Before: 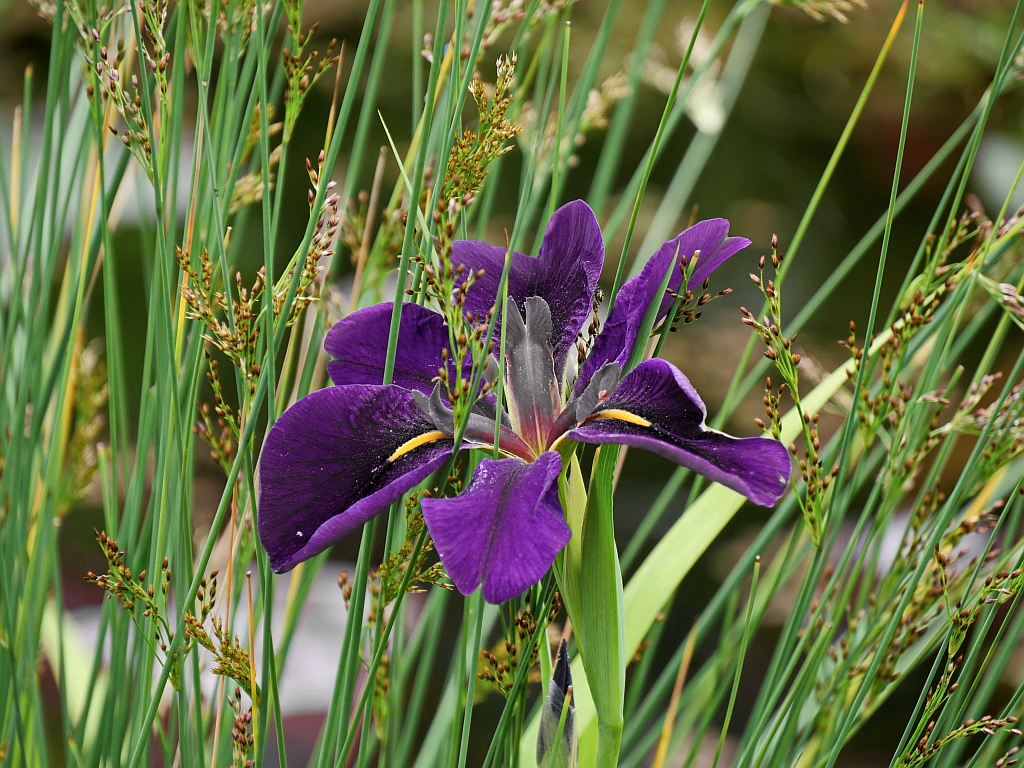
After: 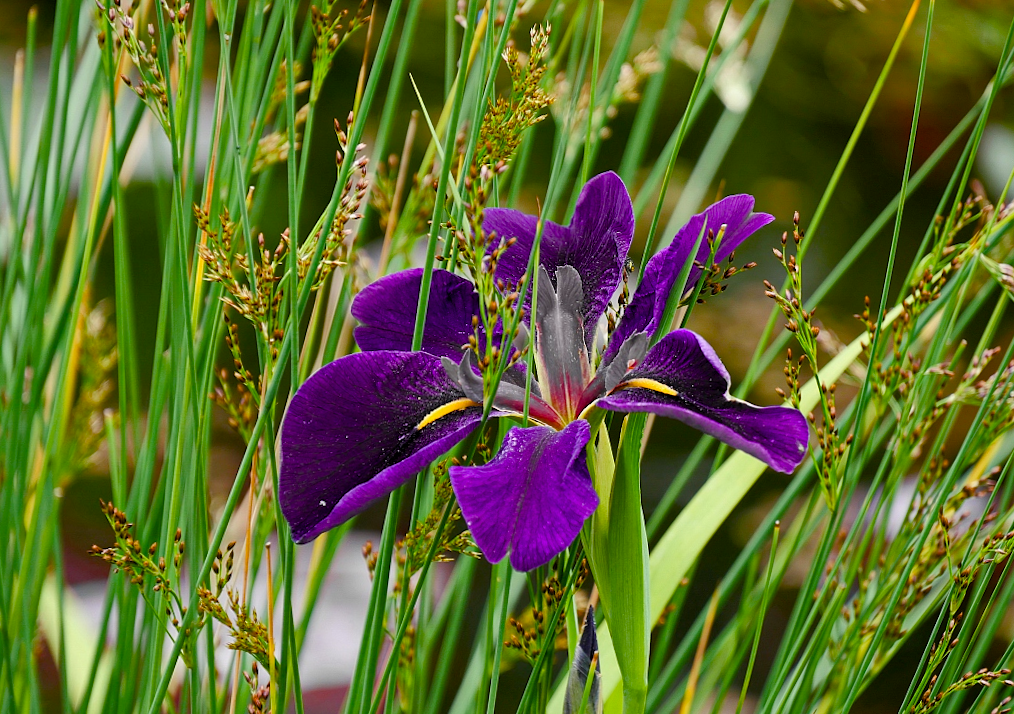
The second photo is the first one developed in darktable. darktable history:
rotate and perspective: rotation 0.679°, lens shift (horizontal) 0.136, crop left 0.009, crop right 0.991, crop top 0.078, crop bottom 0.95
color balance rgb: perceptual saturation grading › global saturation 35%, perceptual saturation grading › highlights -25%, perceptual saturation grading › shadows 50%
